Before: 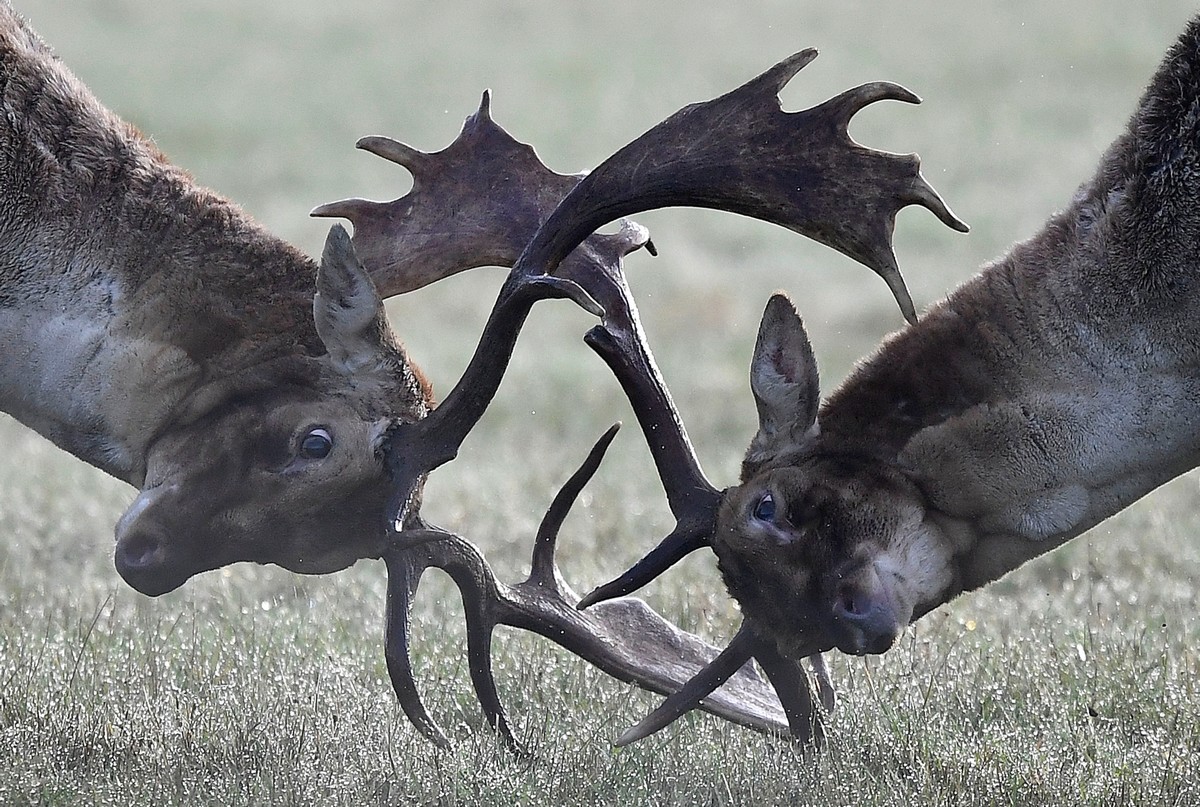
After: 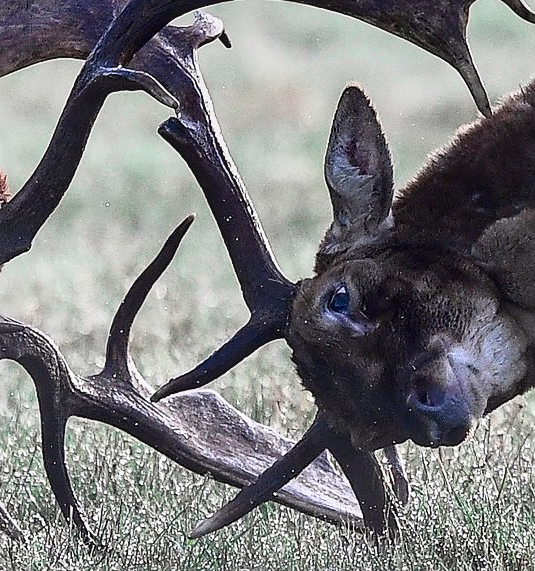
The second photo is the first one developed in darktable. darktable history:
crop: left 35.551%, top 25.849%, right 19.793%, bottom 3.351%
base curve: curves: ch0 [(0, 0) (0.303, 0.277) (1, 1)], preserve colors none
sharpen: on, module defaults
tone curve: curves: ch0 [(0, 0.001) (0.139, 0.096) (0.311, 0.278) (0.495, 0.531) (0.718, 0.816) (0.841, 0.909) (1, 0.967)]; ch1 [(0, 0) (0.272, 0.249) (0.388, 0.385) (0.469, 0.456) (0.495, 0.497) (0.538, 0.554) (0.578, 0.605) (0.707, 0.778) (1, 1)]; ch2 [(0, 0) (0.125, 0.089) (0.353, 0.329) (0.443, 0.408) (0.502, 0.499) (0.557, 0.542) (0.608, 0.635) (1, 1)], color space Lab, independent channels, preserve colors none
local contrast: on, module defaults
